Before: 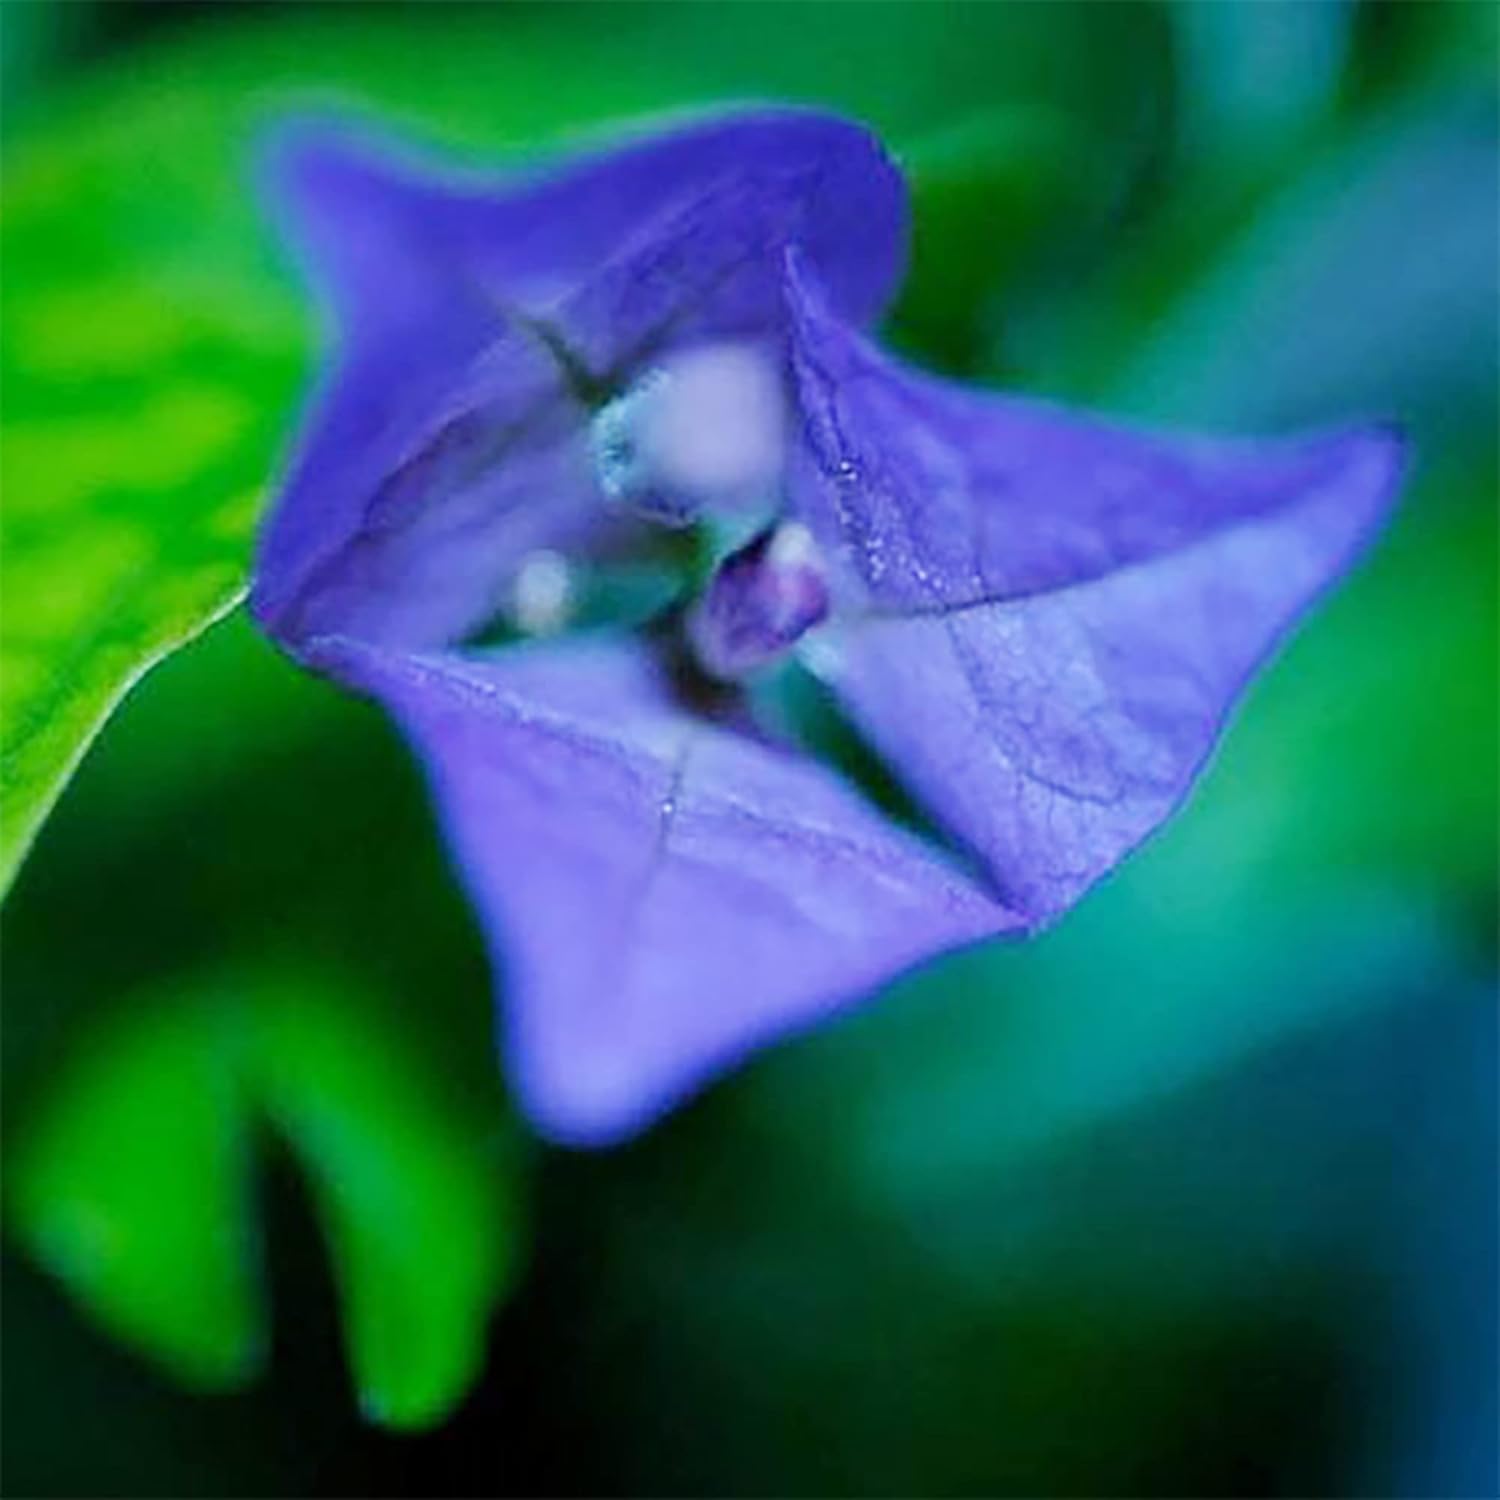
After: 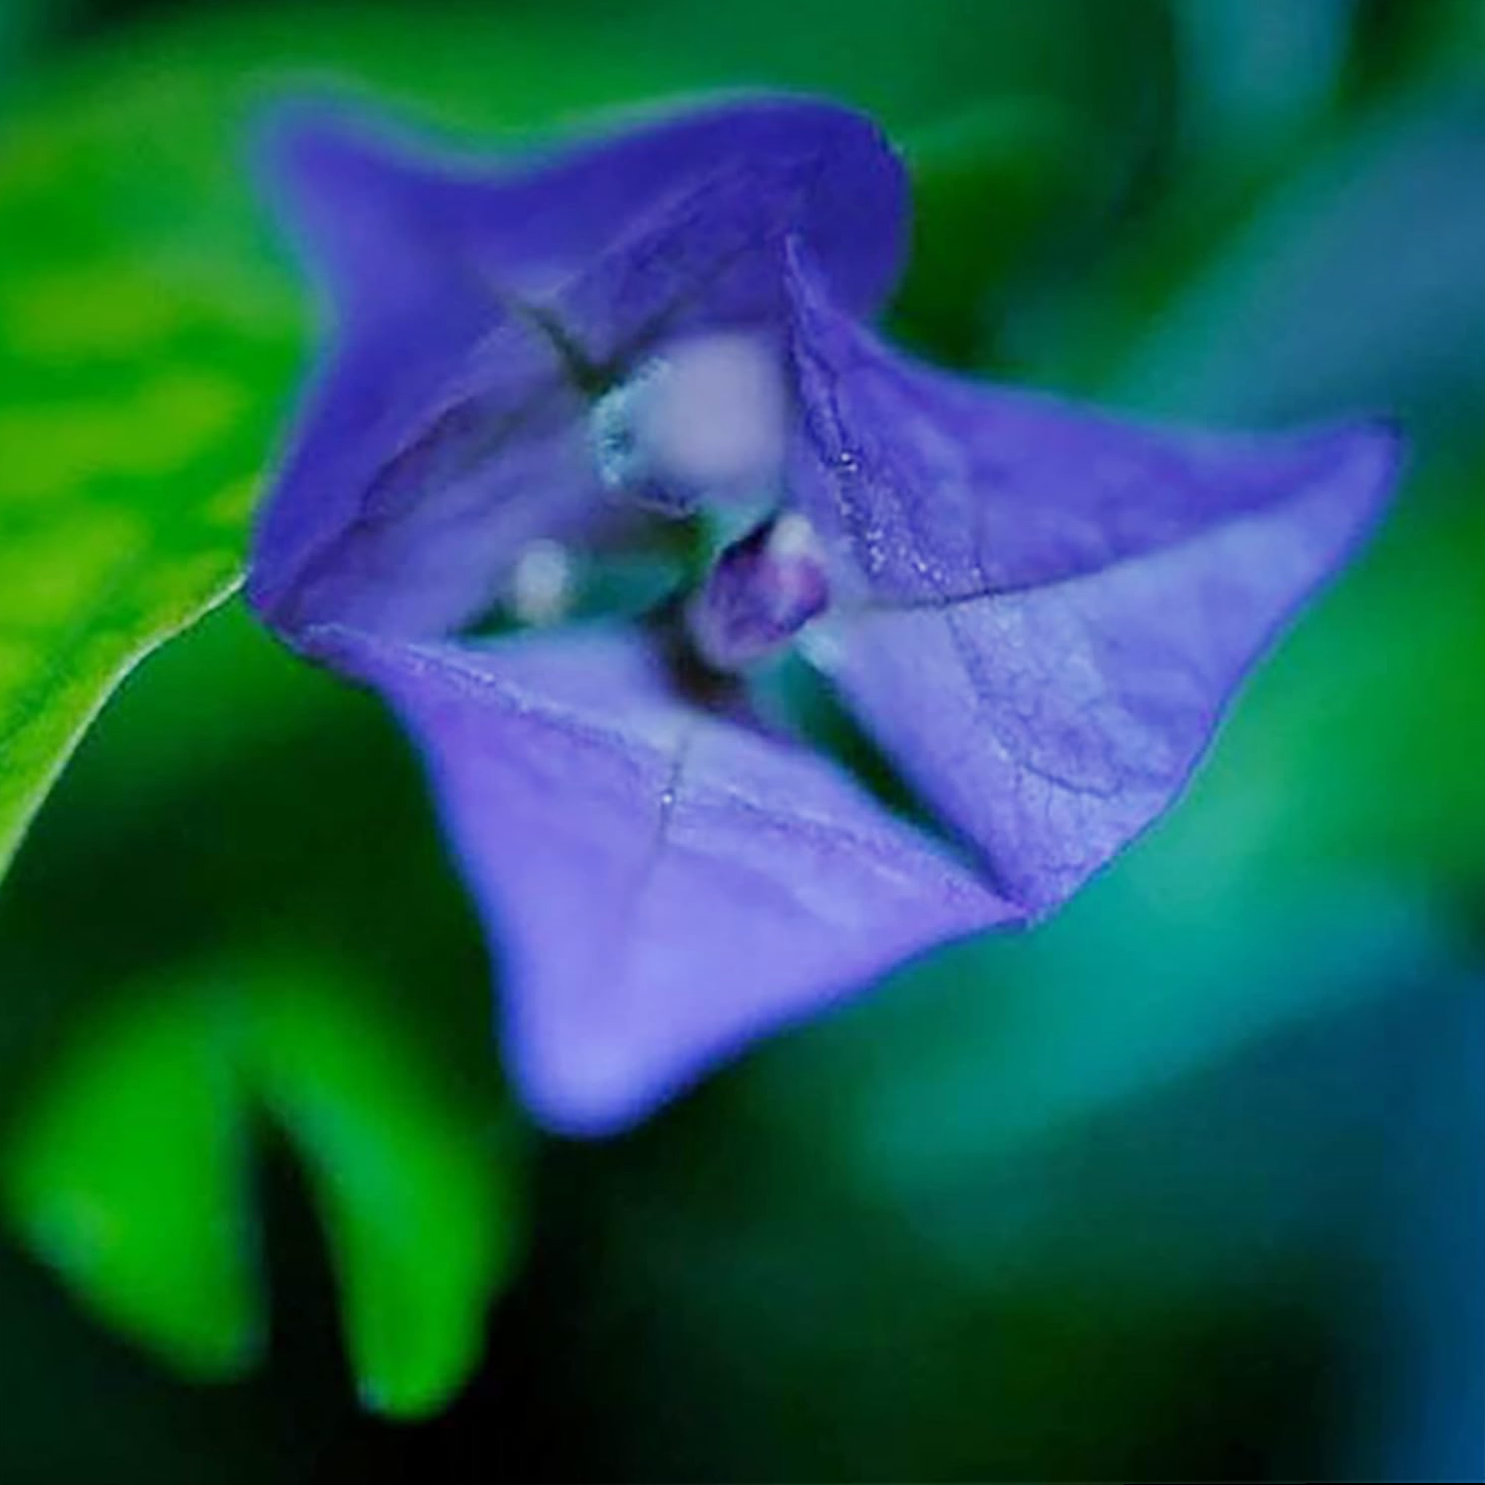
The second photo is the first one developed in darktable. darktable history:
graduated density: on, module defaults
rotate and perspective: rotation 0.174°, lens shift (vertical) 0.013, lens shift (horizontal) 0.019, shear 0.001, automatic cropping original format, crop left 0.007, crop right 0.991, crop top 0.016, crop bottom 0.997
